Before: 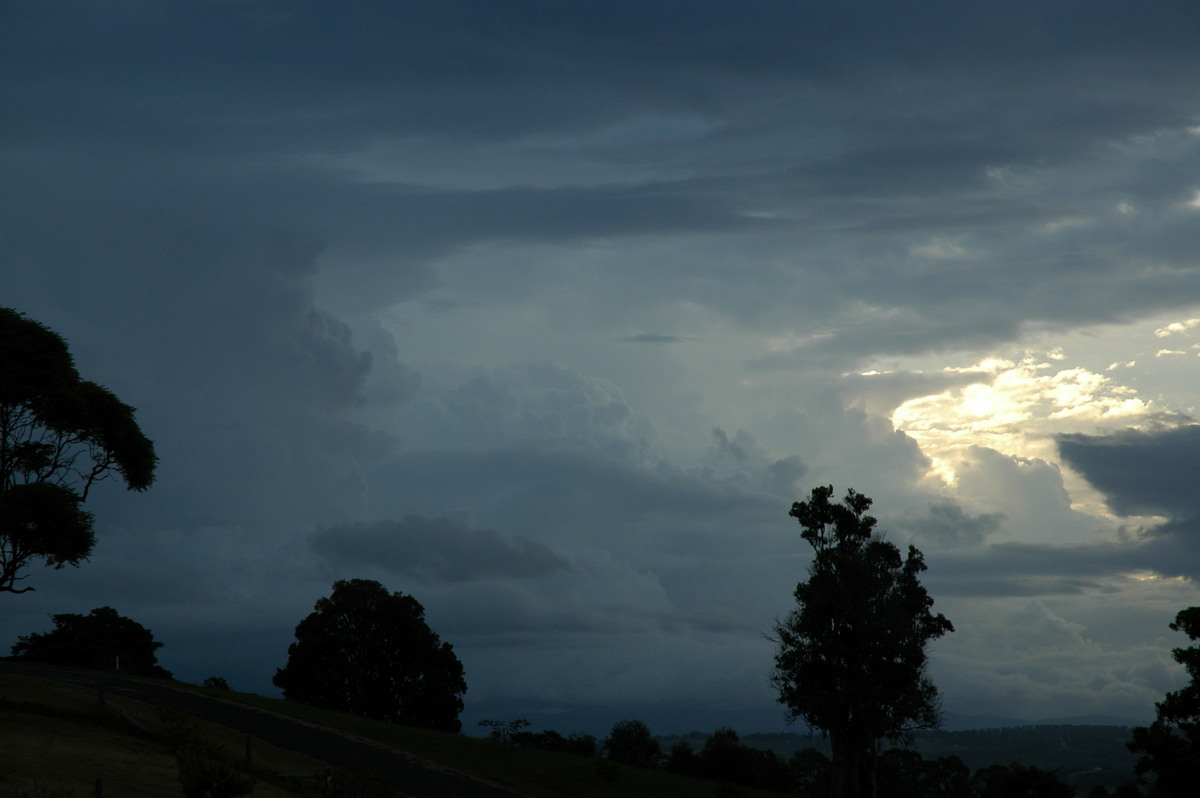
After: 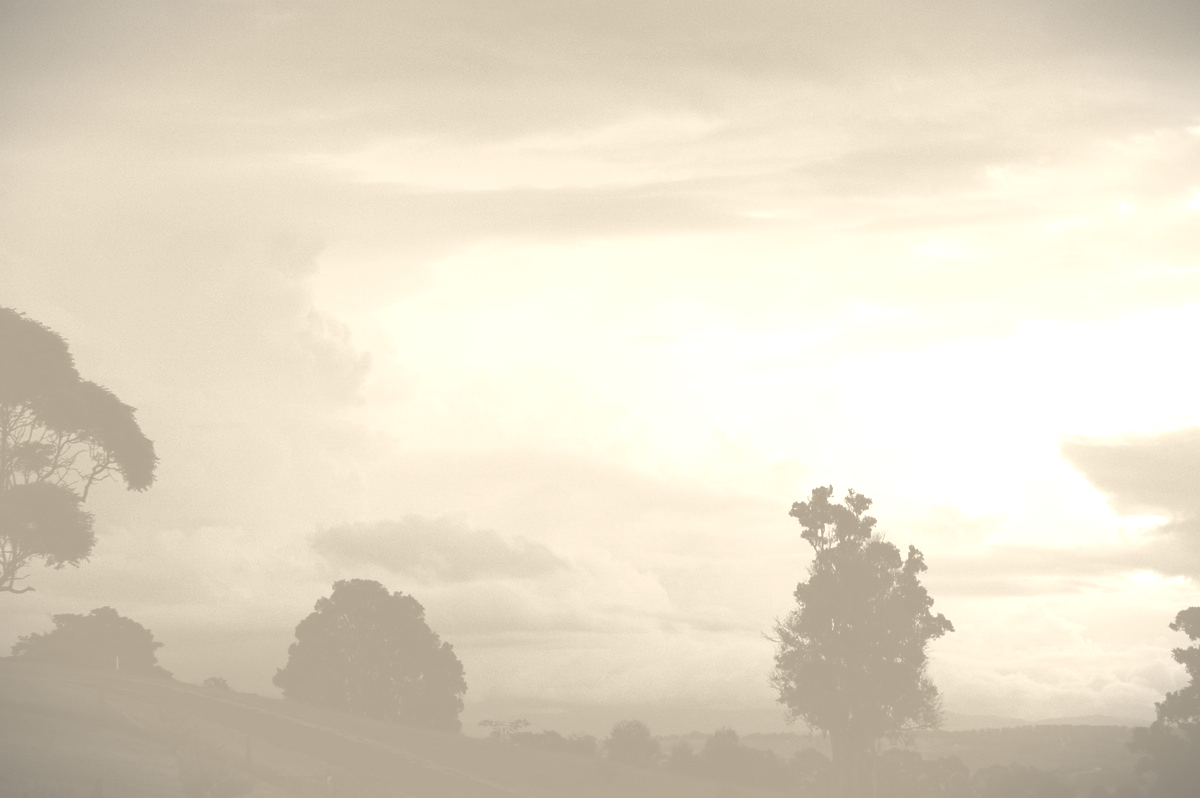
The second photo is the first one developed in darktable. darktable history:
vignetting: fall-off start 100%, brightness -0.406, saturation -0.3, width/height ratio 1.324, dithering 8-bit output, unbound false
base curve: curves: ch0 [(0, 0) (0.032, 0.037) (0.105, 0.228) (0.435, 0.76) (0.856, 0.983) (1, 1)]
colorize: hue 36°, saturation 71%, lightness 80.79%
